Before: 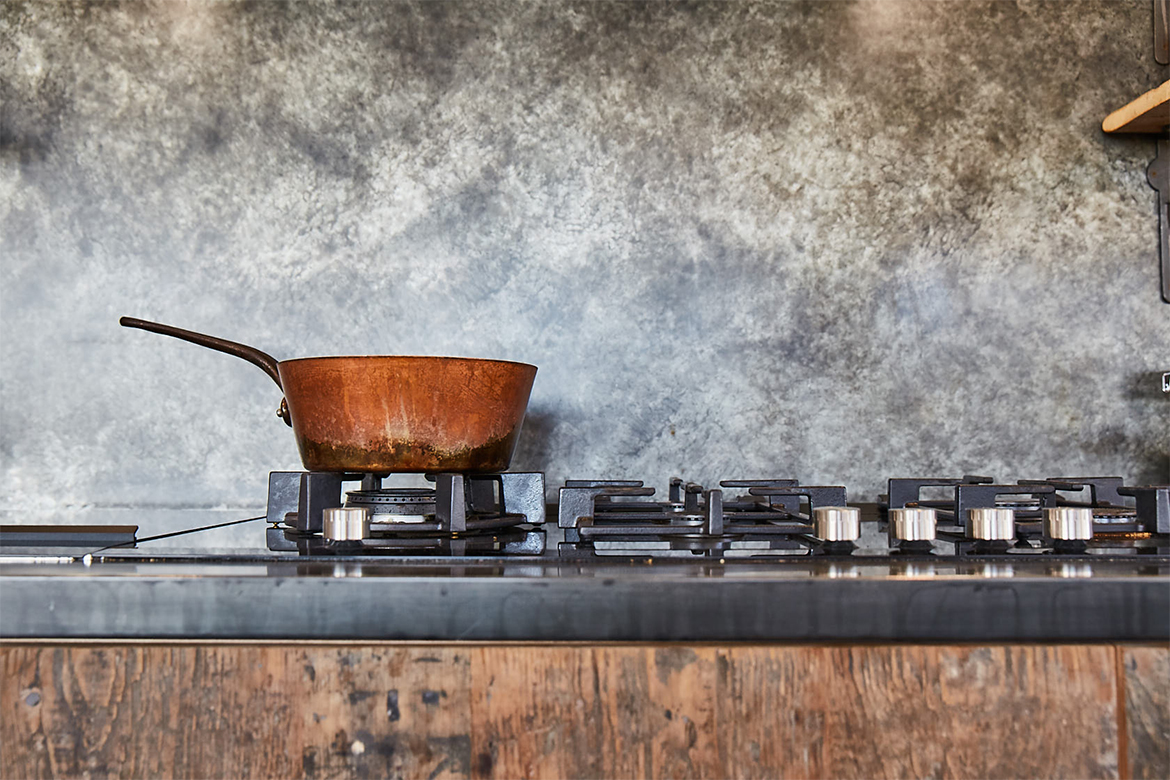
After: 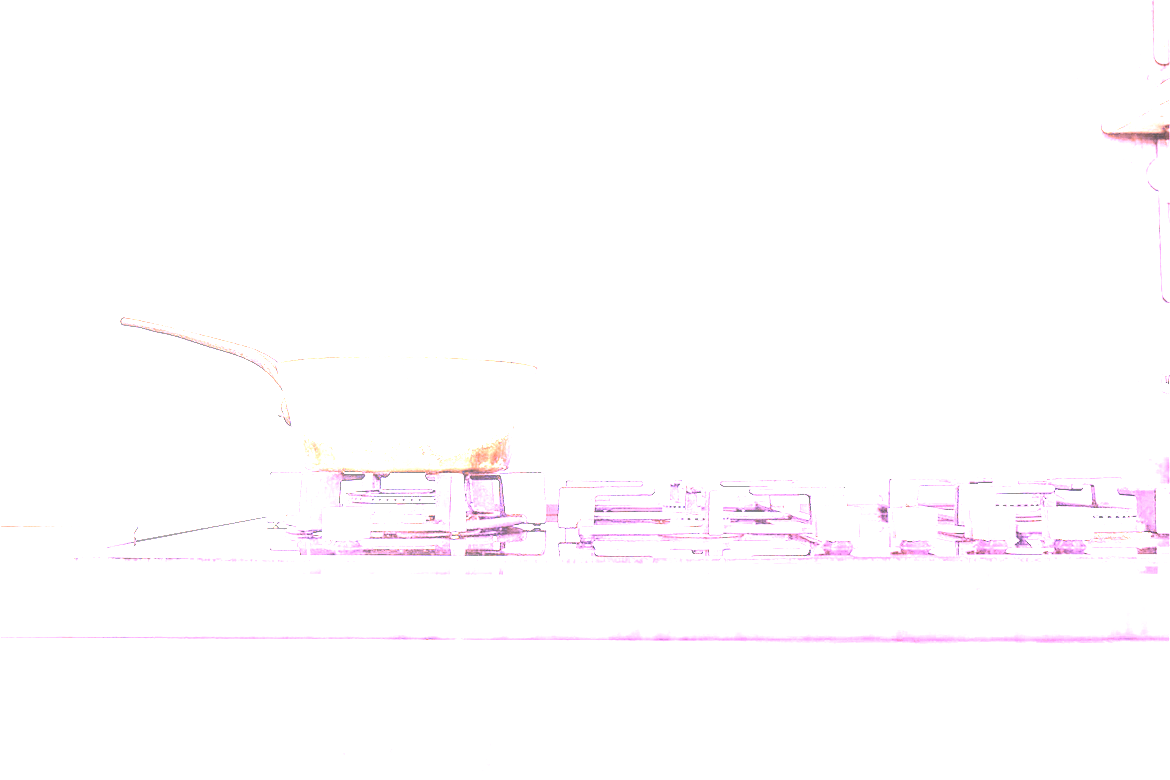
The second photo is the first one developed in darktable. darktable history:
white balance: red 8, blue 8
local contrast: on, module defaults
vignetting: fall-off radius 60.92%
exposure: exposure 0.2 EV, compensate highlight preservation false
contrast brightness saturation: contrast 0.1, saturation -0.3
